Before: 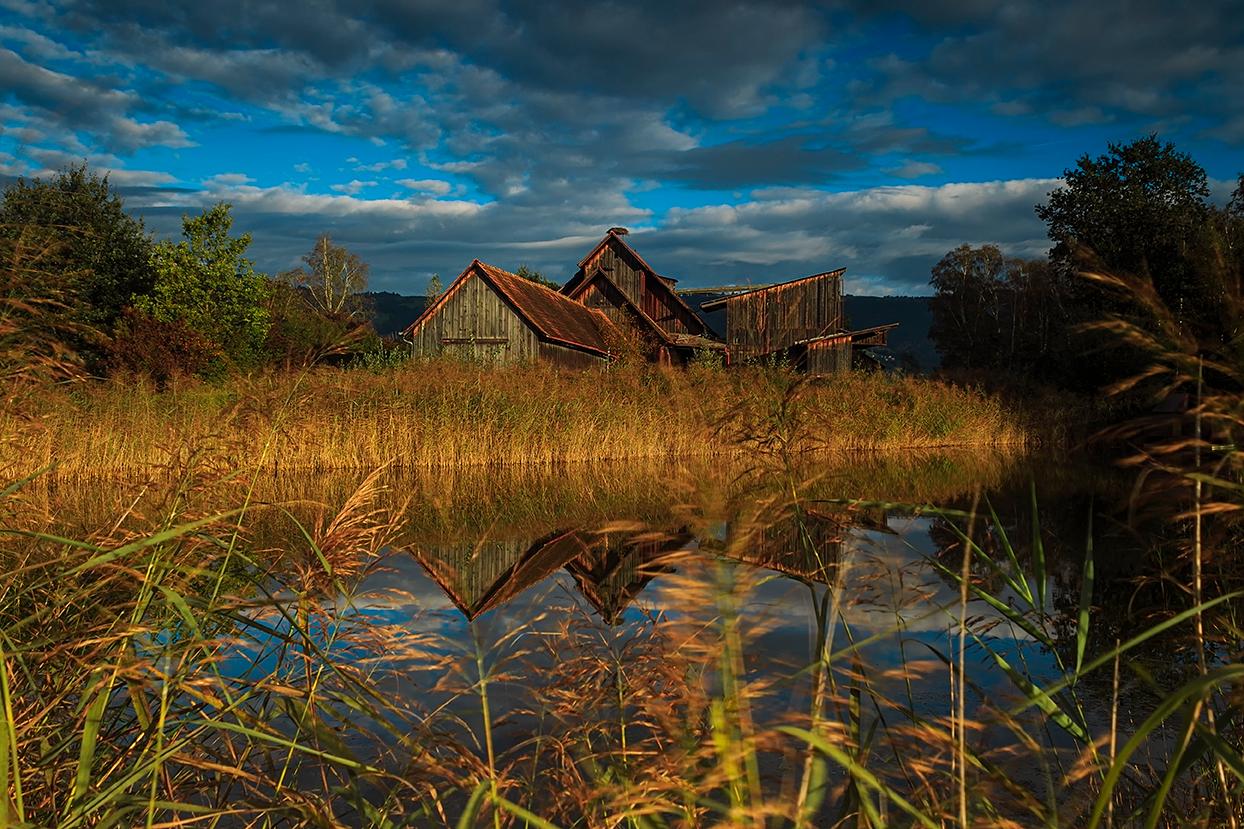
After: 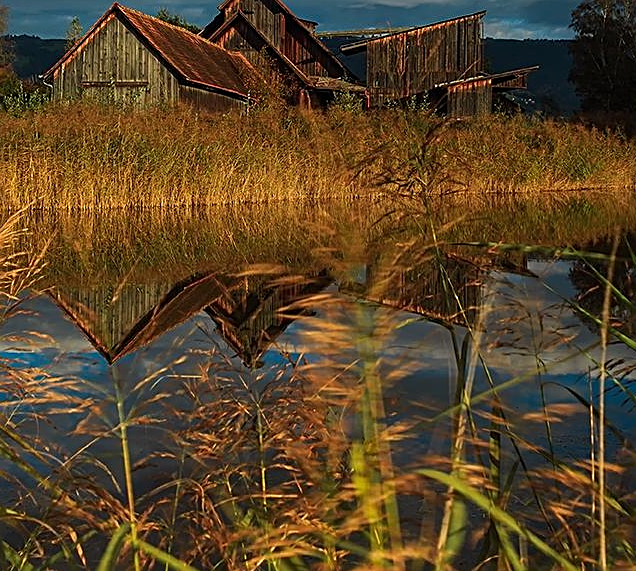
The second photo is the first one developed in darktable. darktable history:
crop and rotate: left 28.985%, top 31.034%, right 19.851%
sharpen: on, module defaults
